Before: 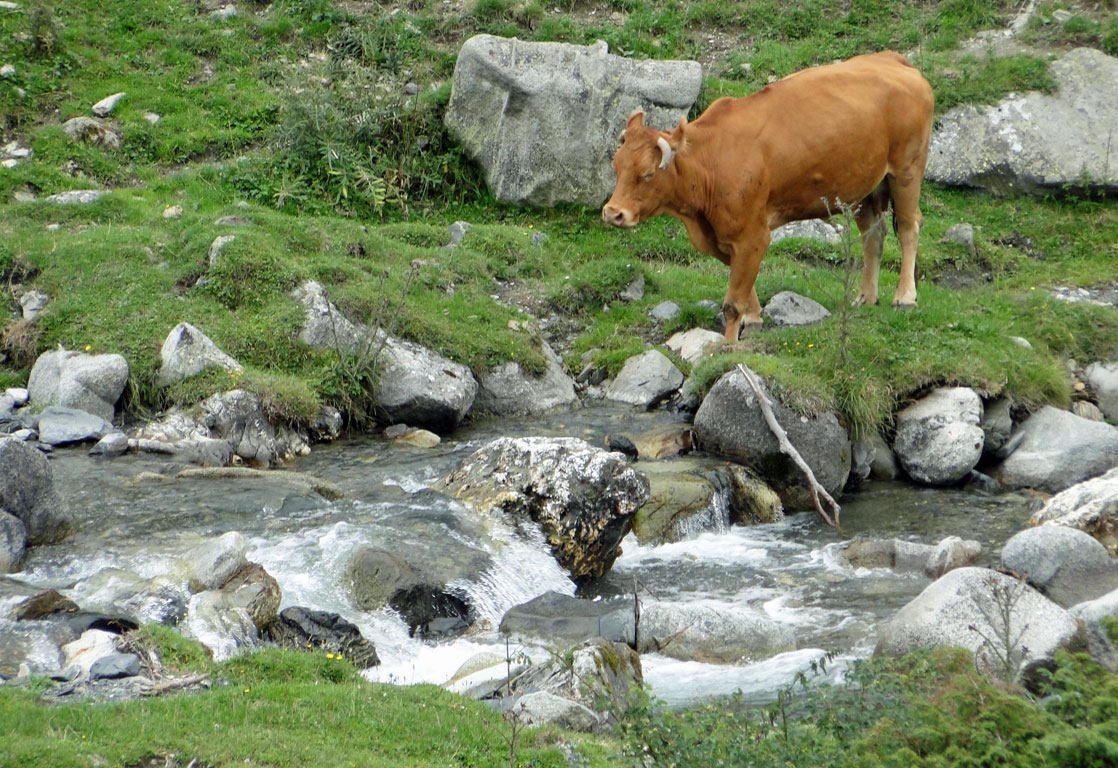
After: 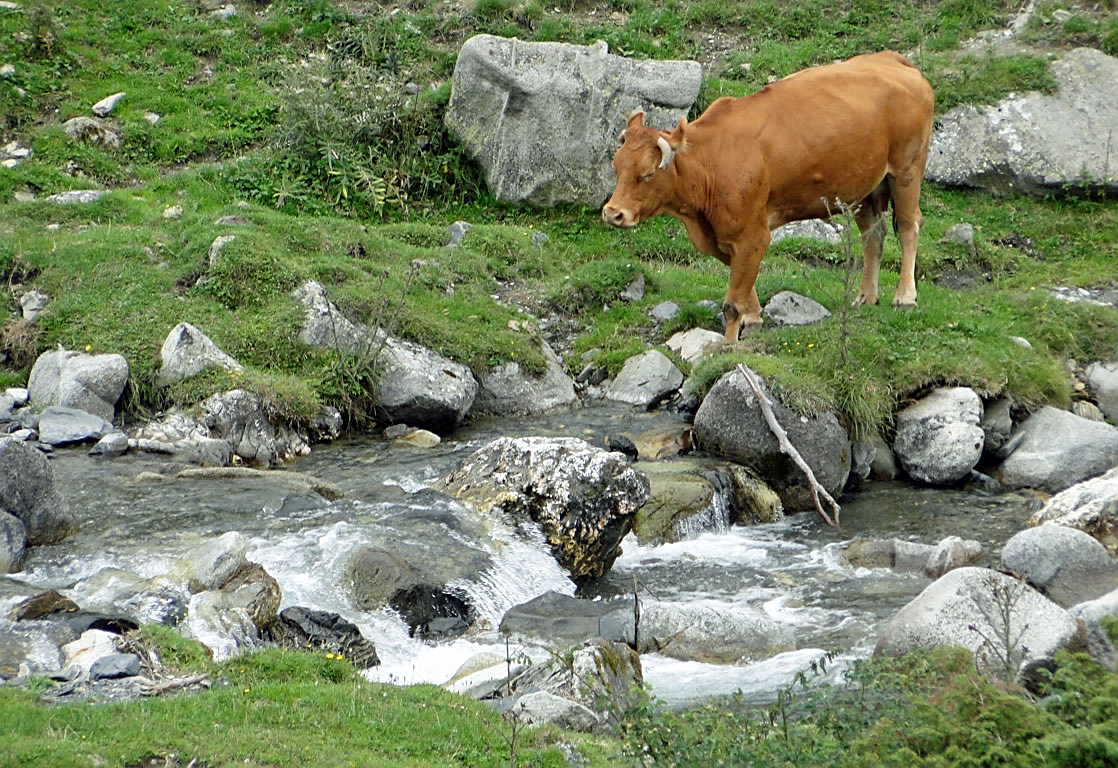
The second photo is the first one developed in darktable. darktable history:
local contrast: mode bilateral grid, contrast 15, coarseness 36, detail 105%, midtone range 0.2
sharpen: on, module defaults
